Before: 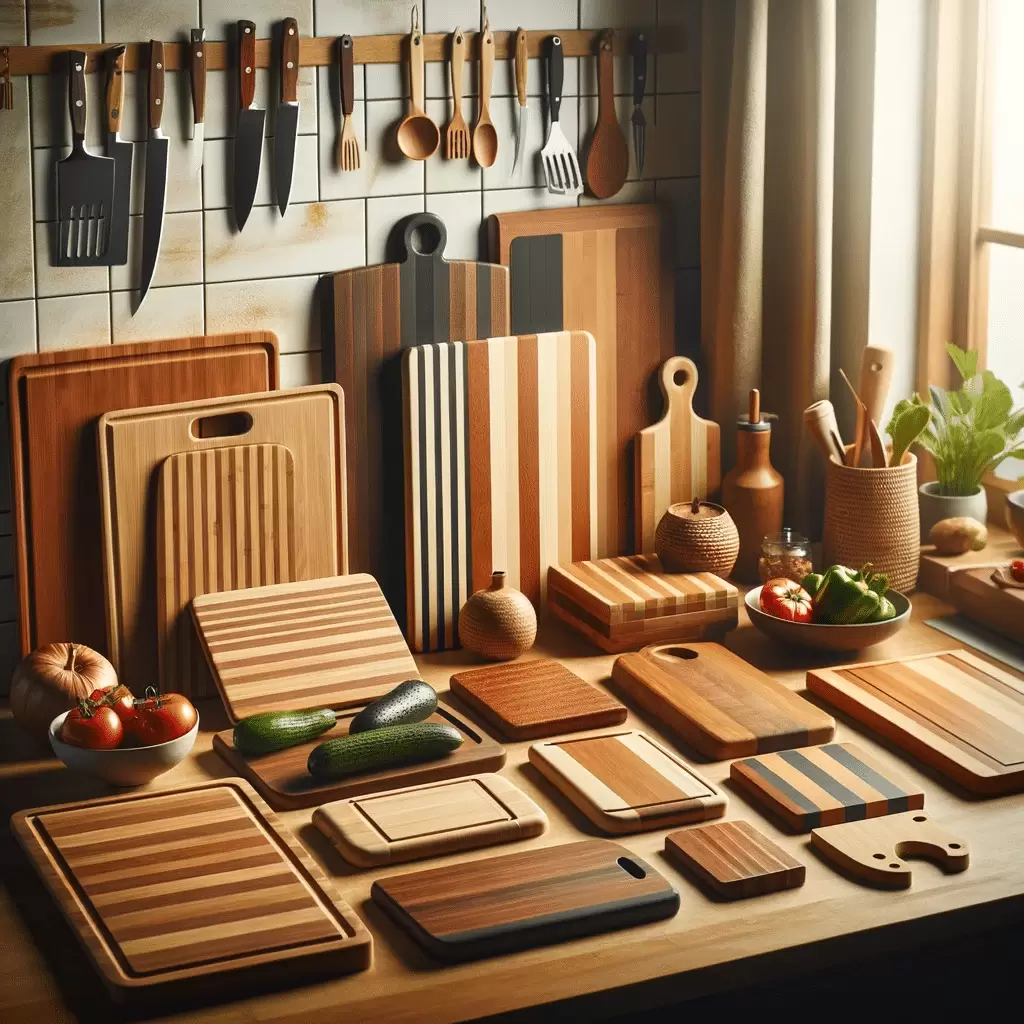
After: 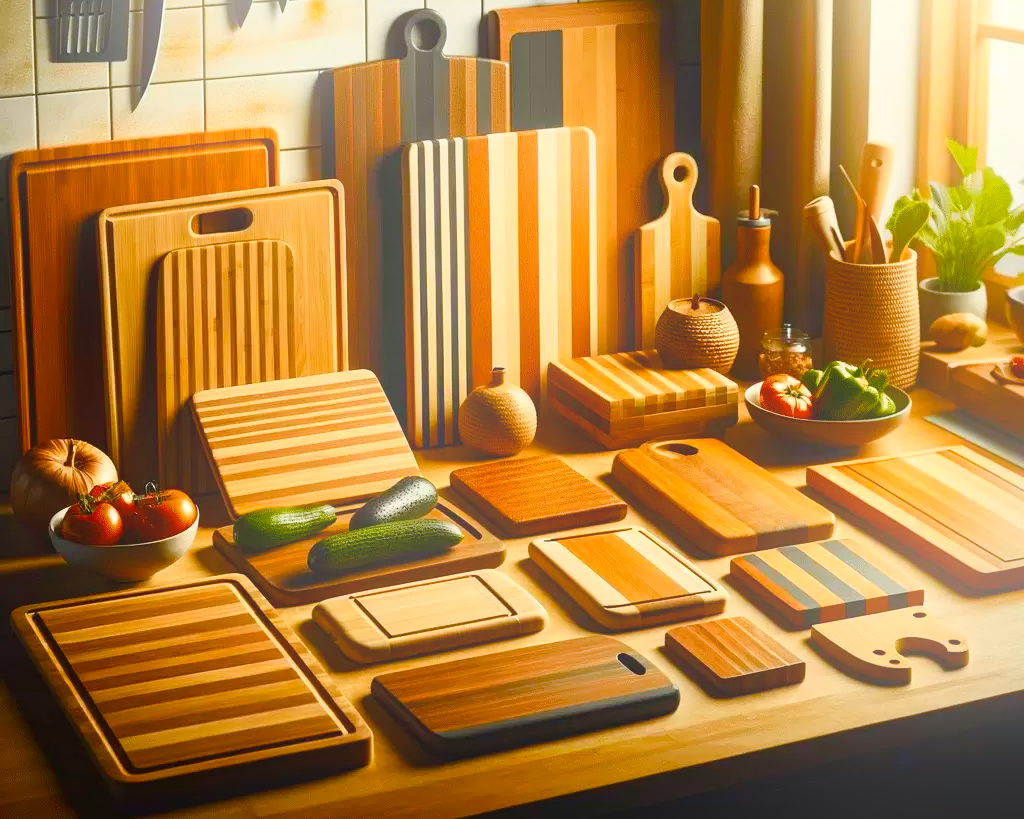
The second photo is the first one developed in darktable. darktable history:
contrast brightness saturation: contrast 0.1, brightness 0.03, saturation 0.09
crop and rotate: top 19.998%
color balance rgb: perceptual saturation grading › global saturation 20%, perceptual saturation grading › highlights -25%, perceptual saturation grading › shadows 25%, global vibrance 50%
bloom: on, module defaults
